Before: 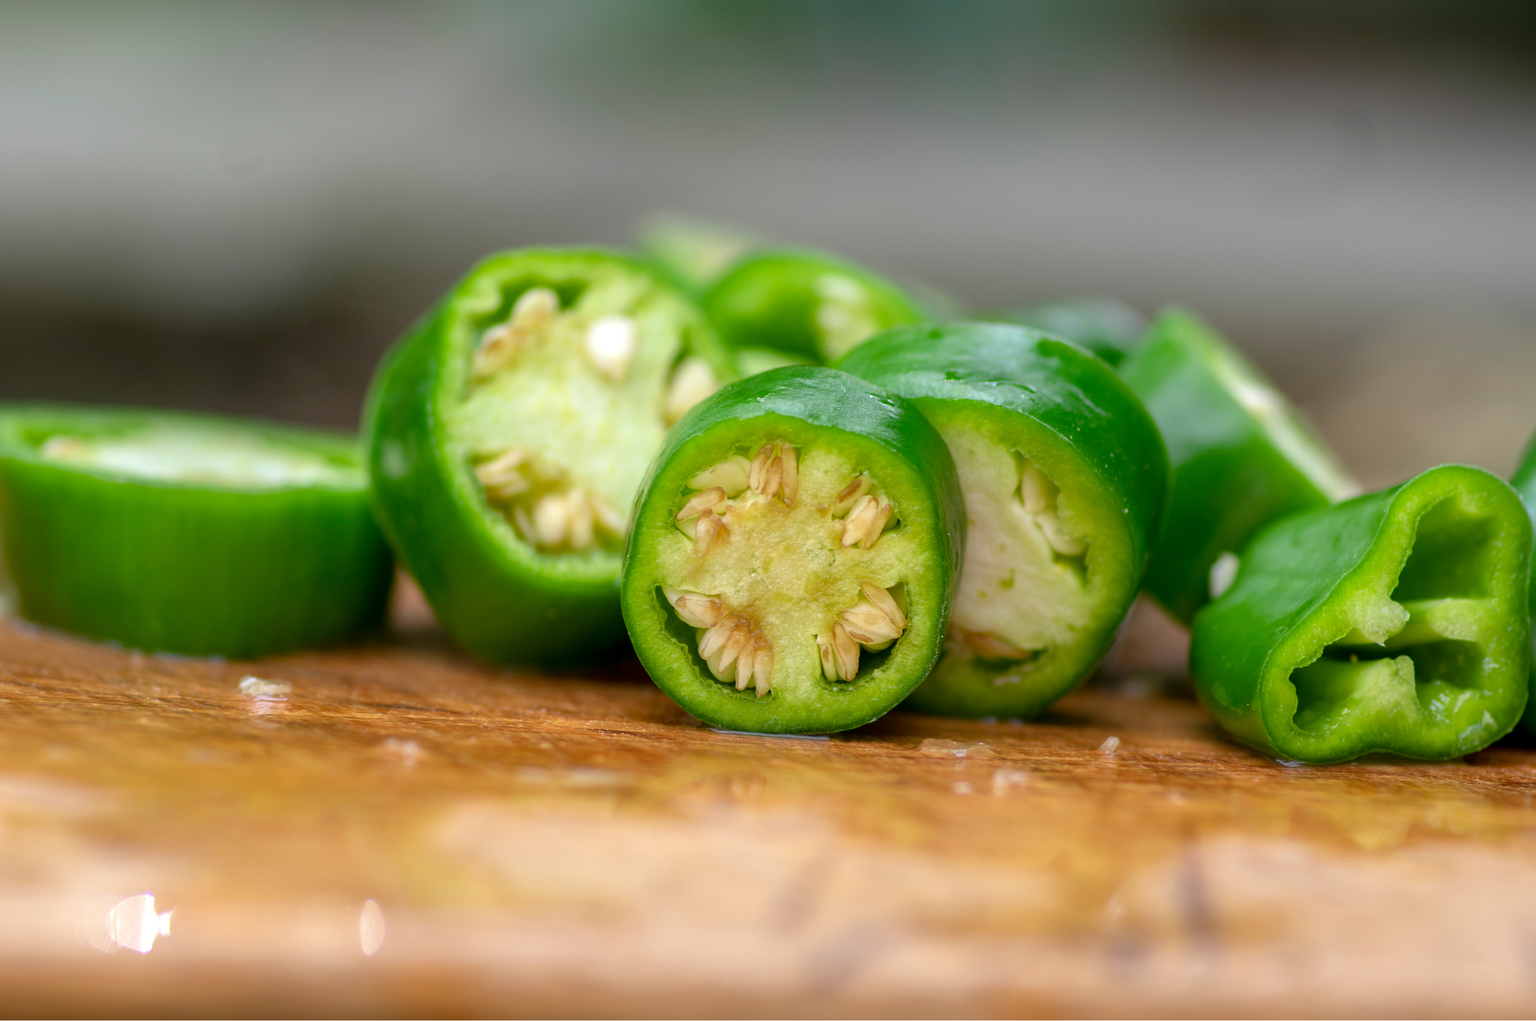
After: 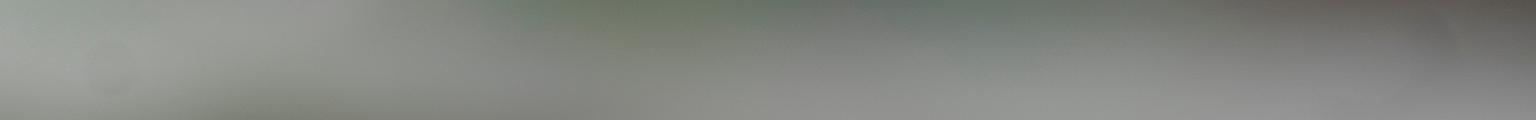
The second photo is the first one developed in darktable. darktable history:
crop and rotate: left 9.644%, top 9.491%, right 6.021%, bottom 80.509%
sharpen: amount 2
vibrance: vibrance 100%
